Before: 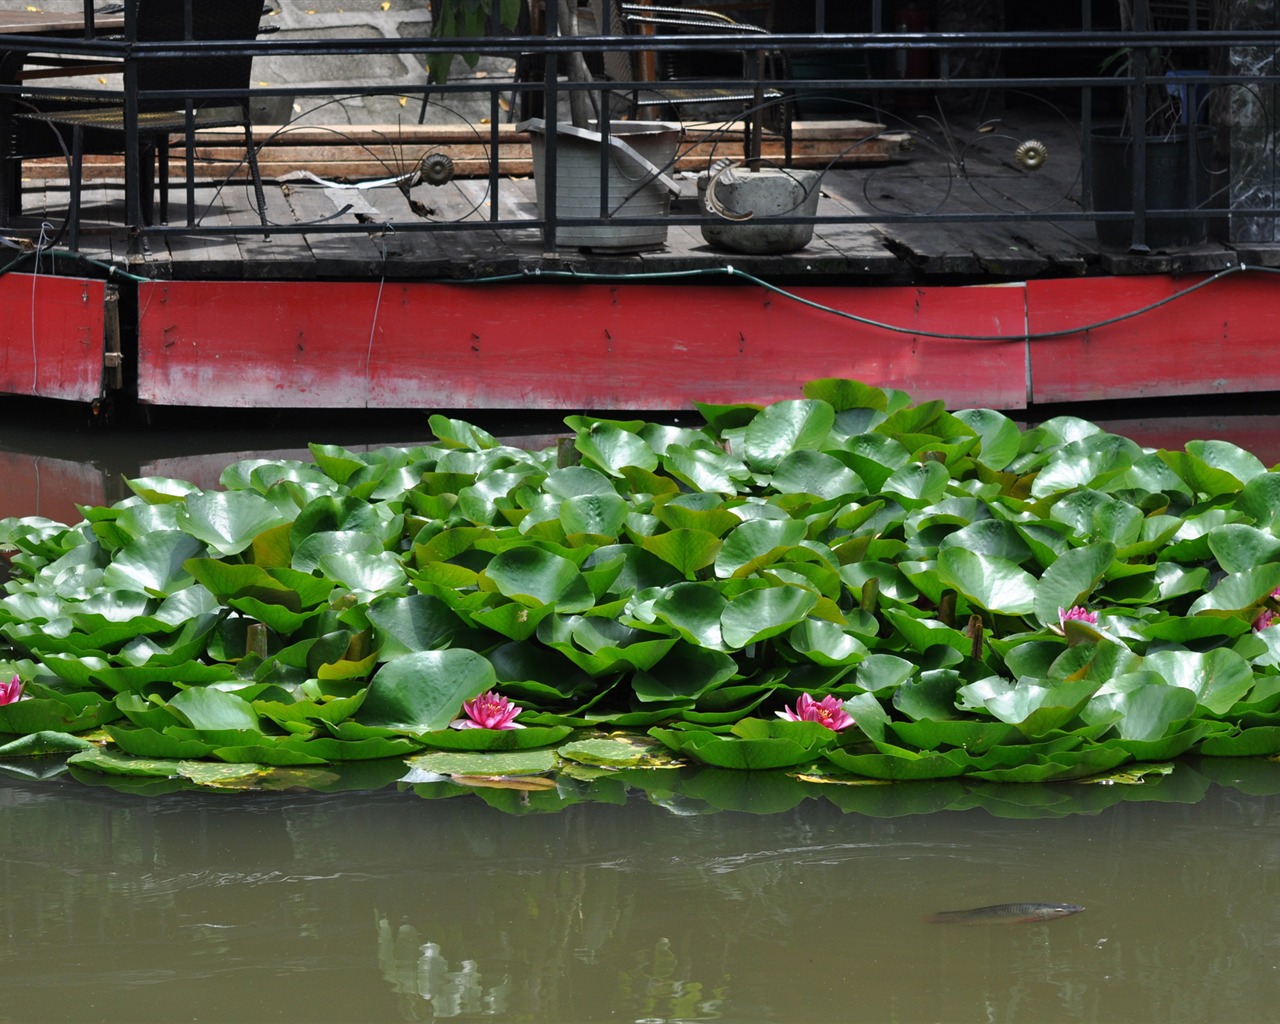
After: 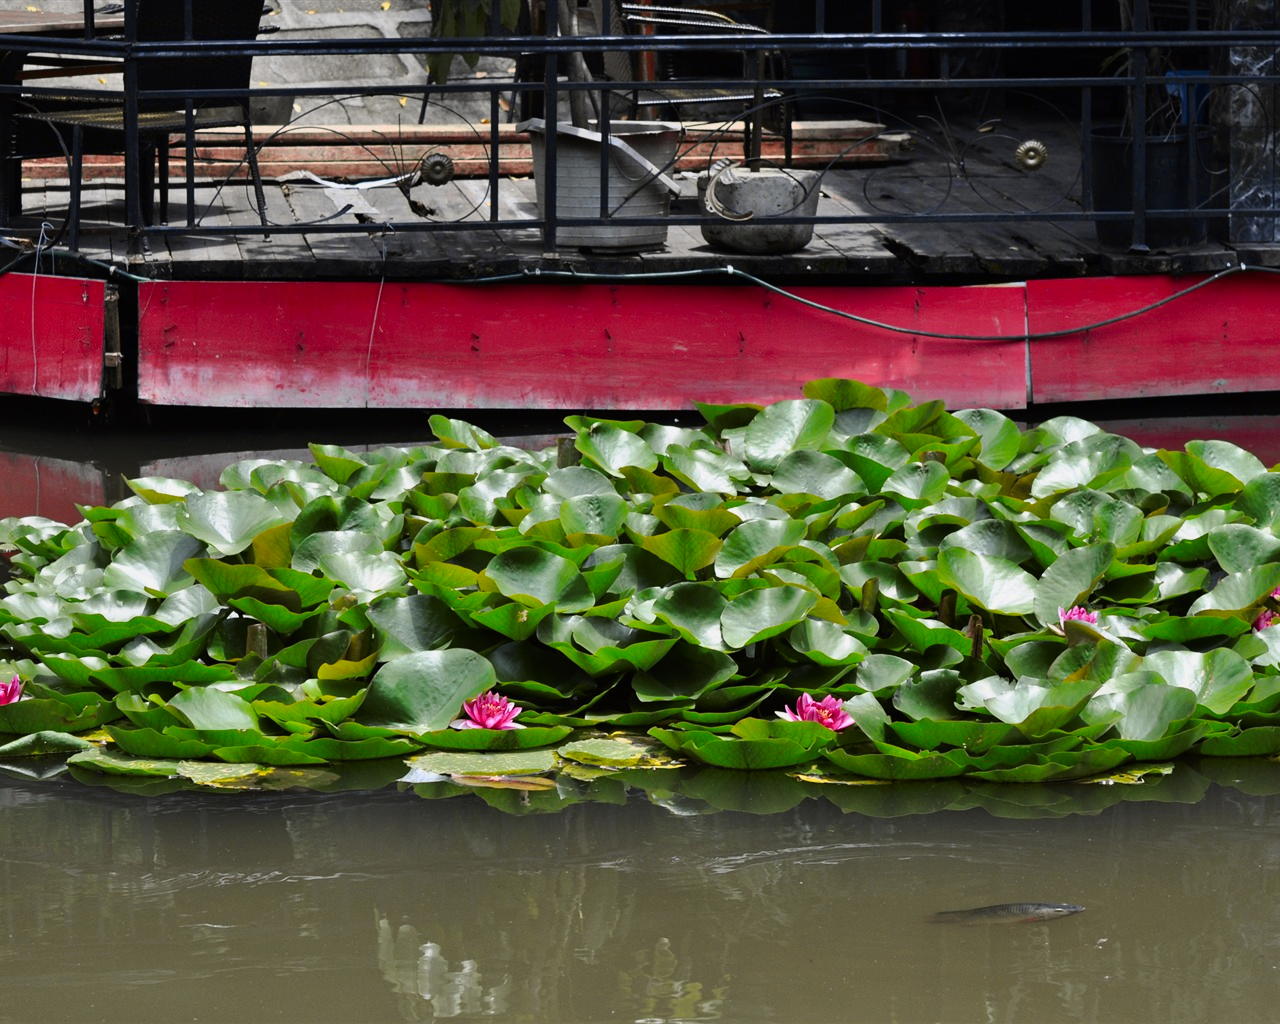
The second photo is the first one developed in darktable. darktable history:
tone curve: curves: ch0 [(0, 0) (0.087, 0.054) (0.281, 0.245) (0.506, 0.526) (0.8, 0.824) (0.994, 0.955)]; ch1 [(0, 0) (0.27, 0.195) (0.406, 0.435) (0.452, 0.474) (0.495, 0.5) (0.514, 0.508) (0.537, 0.556) (0.654, 0.689) (1, 1)]; ch2 [(0, 0) (0.269, 0.299) (0.459, 0.441) (0.498, 0.499) (0.523, 0.52) (0.551, 0.549) (0.633, 0.625) (0.659, 0.681) (0.718, 0.764) (1, 1)], color space Lab, independent channels, preserve colors none
